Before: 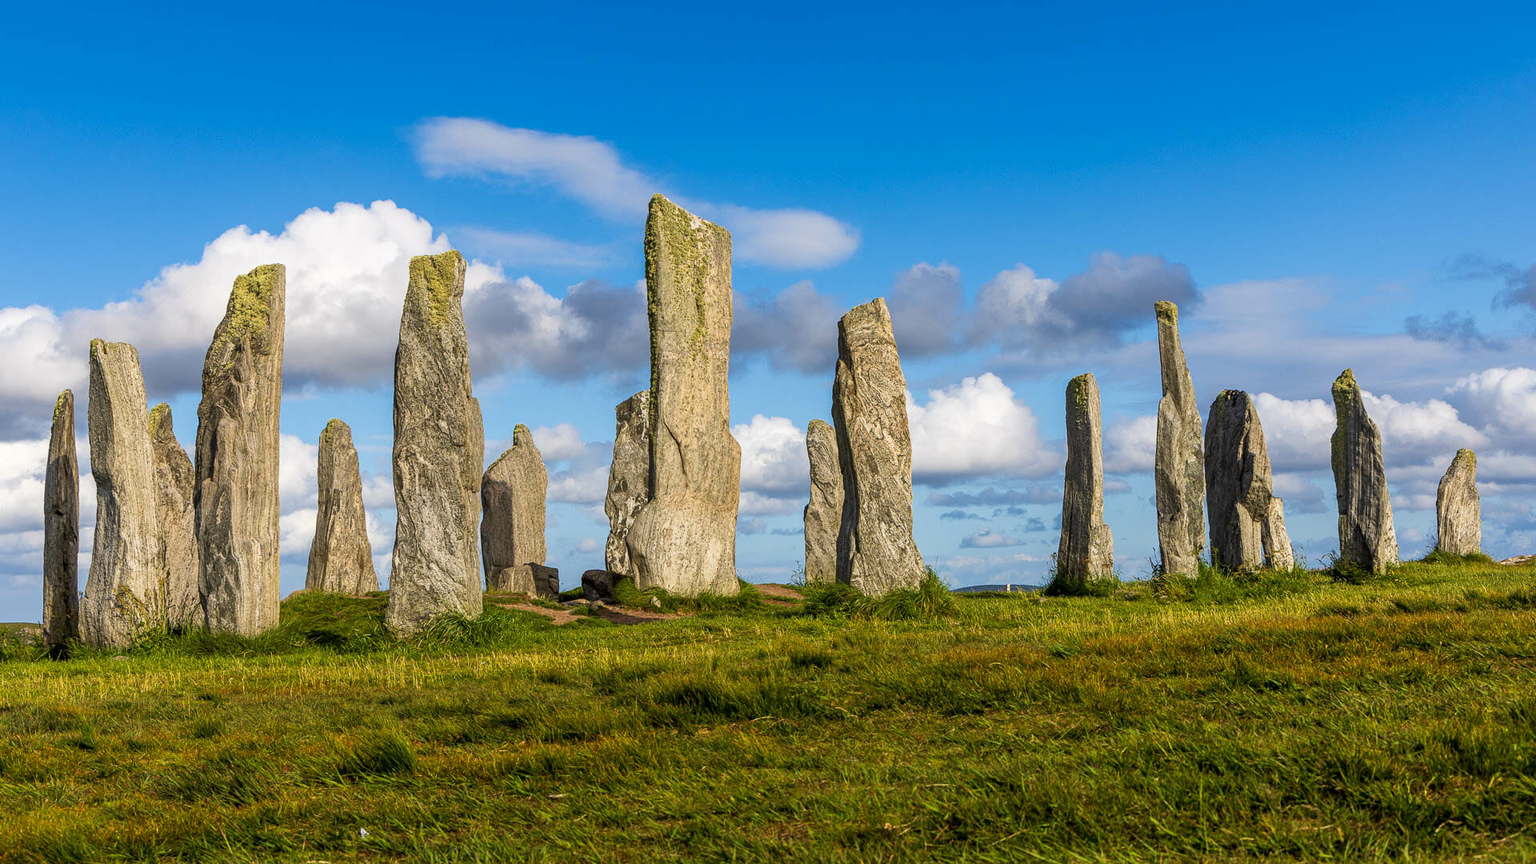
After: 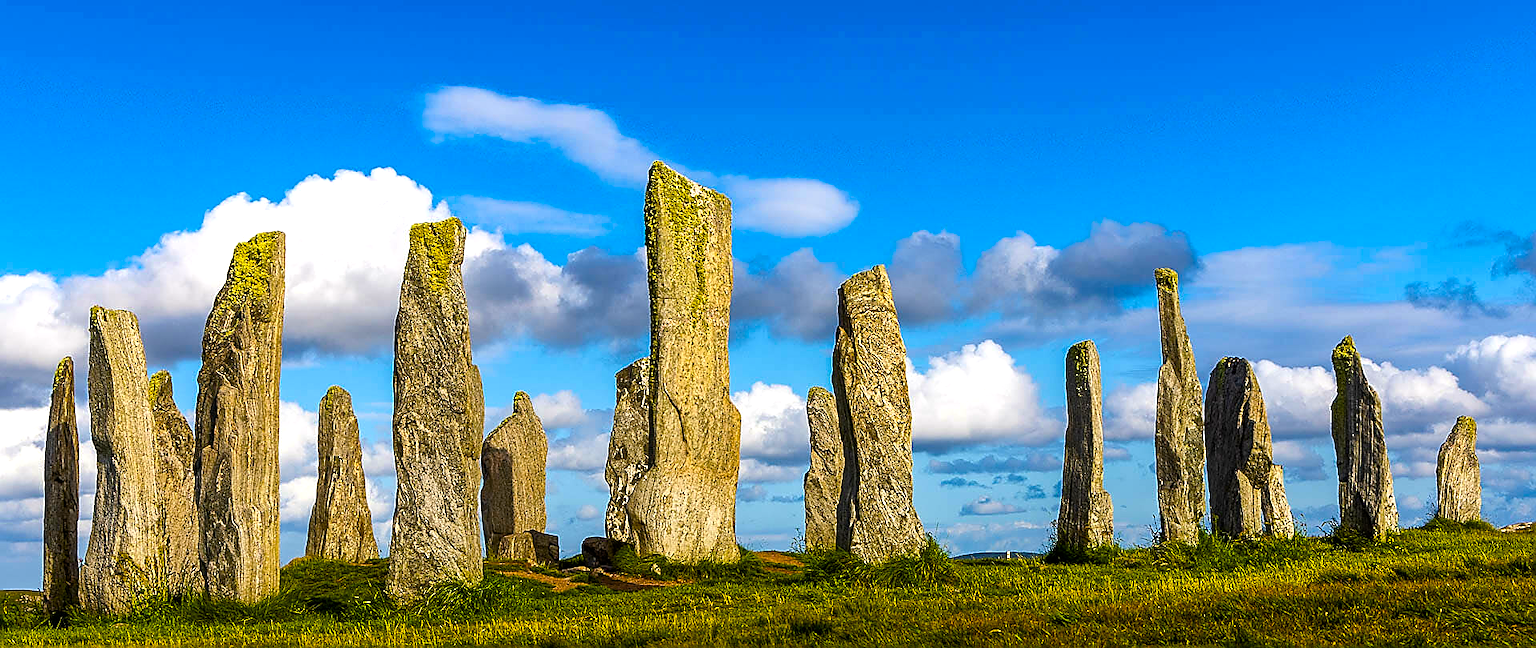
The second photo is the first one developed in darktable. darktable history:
crop: top 3.857%, bottom 21.132%
sharpen: radius 1.4, amount 1.25, threshold 0.7
graduated density: rotation -180°, offset 24.95
color balance rgb: linear chroma grading › global chroma 9%, perceptual saturation grading › global saturation 36%, perceptual saturation grading › shadows 35%, perceptual brilliance grading › global brilliance 15%, perceptual brilliance grading › shadows -35%, global vibrance 15%
